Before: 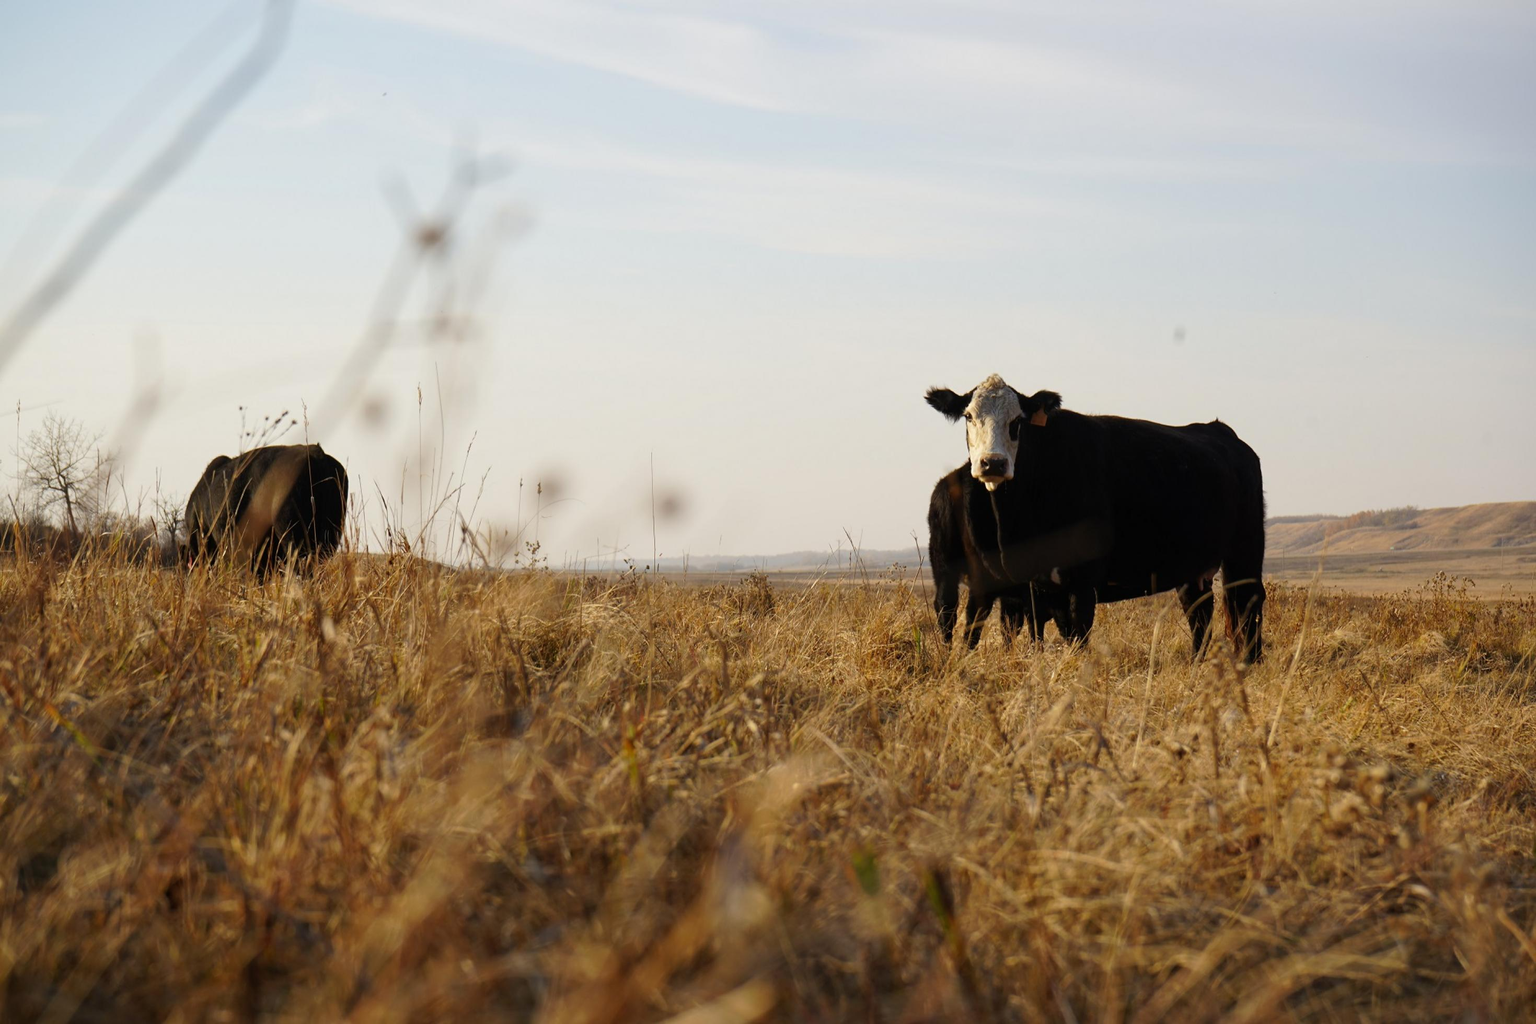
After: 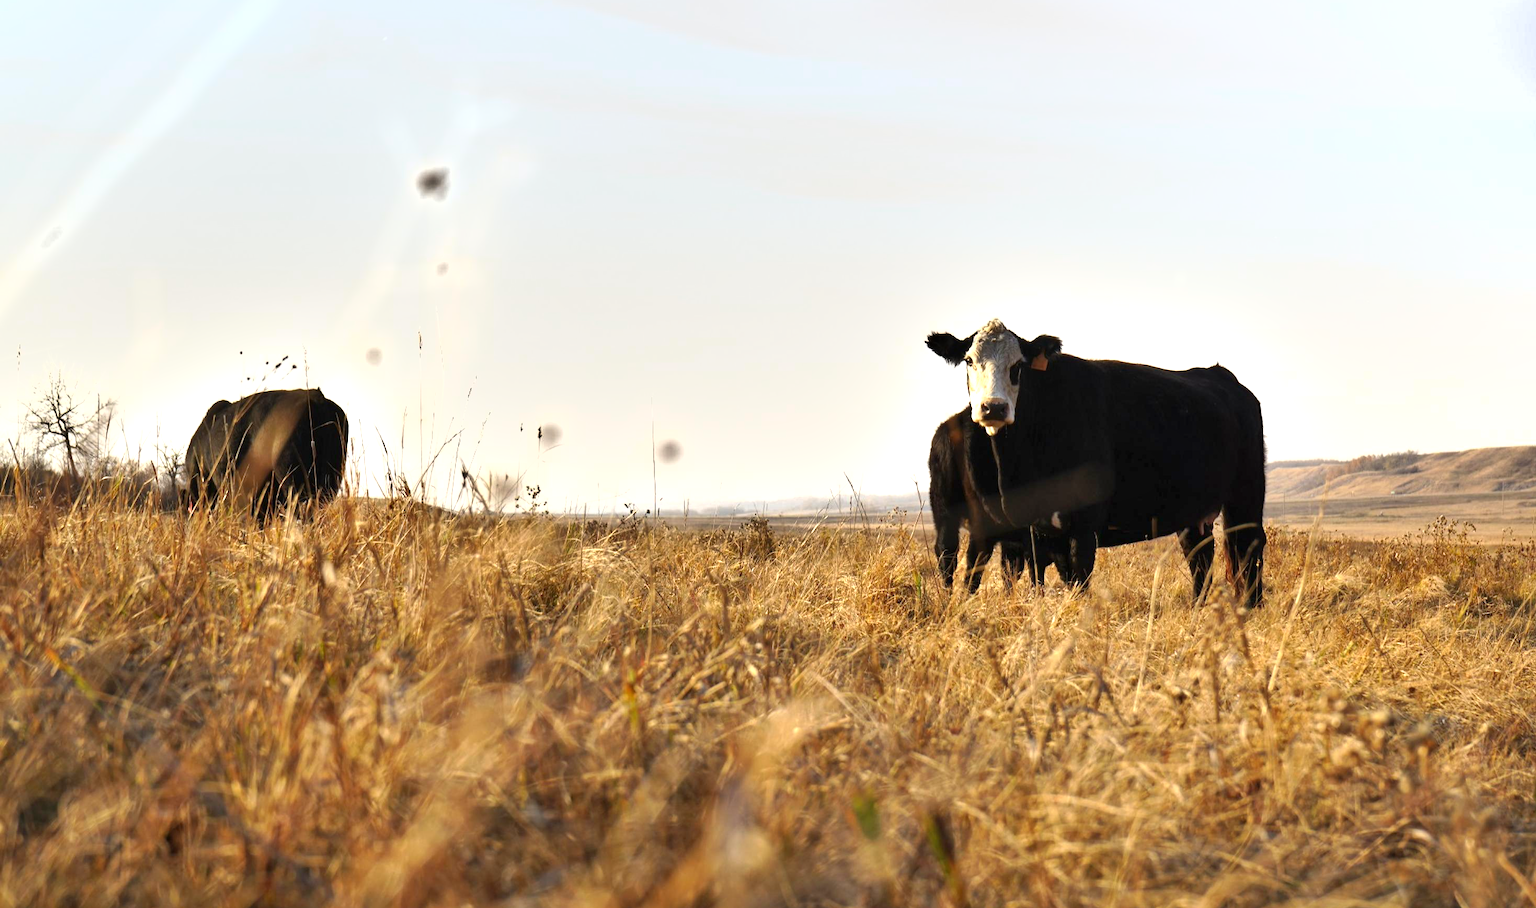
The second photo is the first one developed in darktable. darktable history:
crop and rotate: top 5.51%, bottom 5.725%
shadows and highlights: white point adjustment 0.992, highlights color adjustment 0.735%, soften with gaussian
exposure: exposure 1.001 EV, compensate highlight preservation false
